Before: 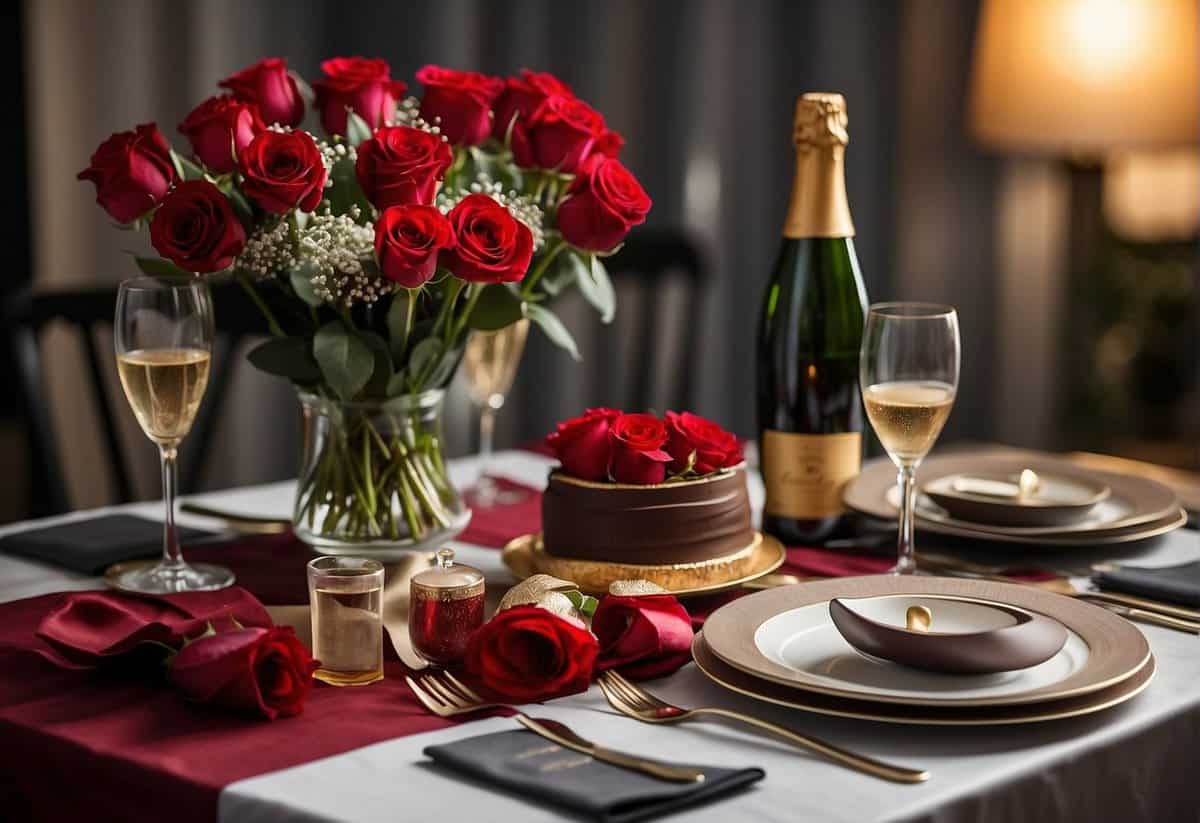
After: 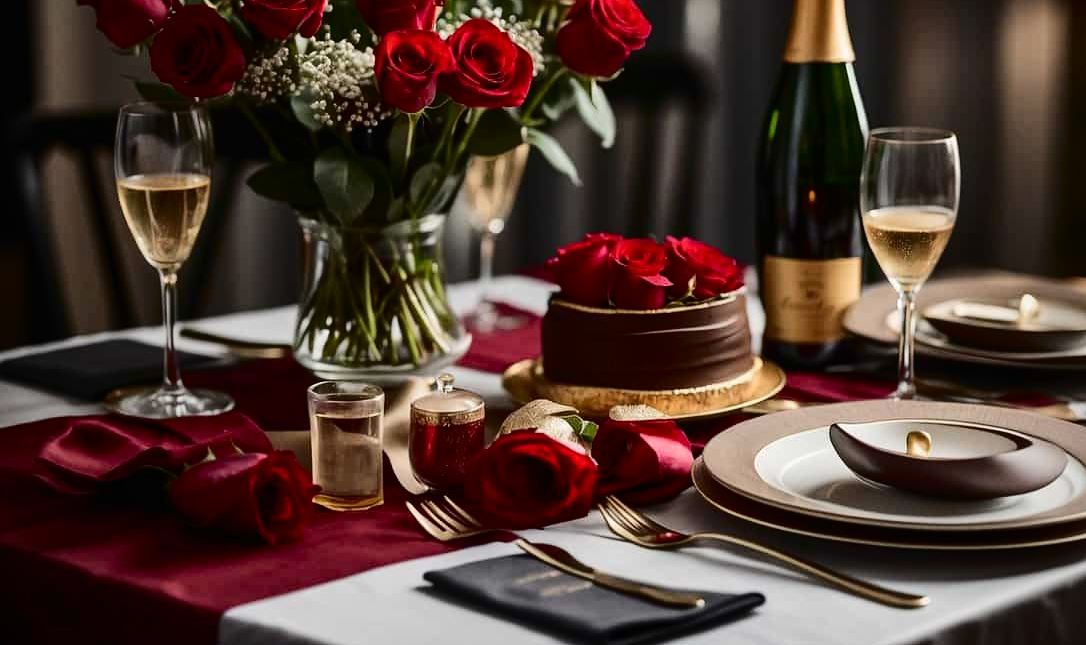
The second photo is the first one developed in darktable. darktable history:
crop: top 21.265%, right 9.43%, bottom 0.312%
vignetting: fall-off radius 60.94%, brightness -0.416, saturation -0.308, unbound false
tone curve: curves: ch0 [(0, 0) (0.003, 0.007) (0.011, 0.009) (0.025, 0.014) (0.044, 0.022) (0.069, 0.029) (0.1, 0.037) (0.136, 0.052) (0.177, 0.083) (0.224, 0.121) (0.277, 0.177) (0.335, 0.258) (0.399, 0.351) (0.468, 0.454) (0.543, 0.557) (0.623, 0.654) (0.709, 0.744) (0.801, 0.825) (0.898, 0.909) (1, 1)], color space Lab, independent channels, preserve colors none
